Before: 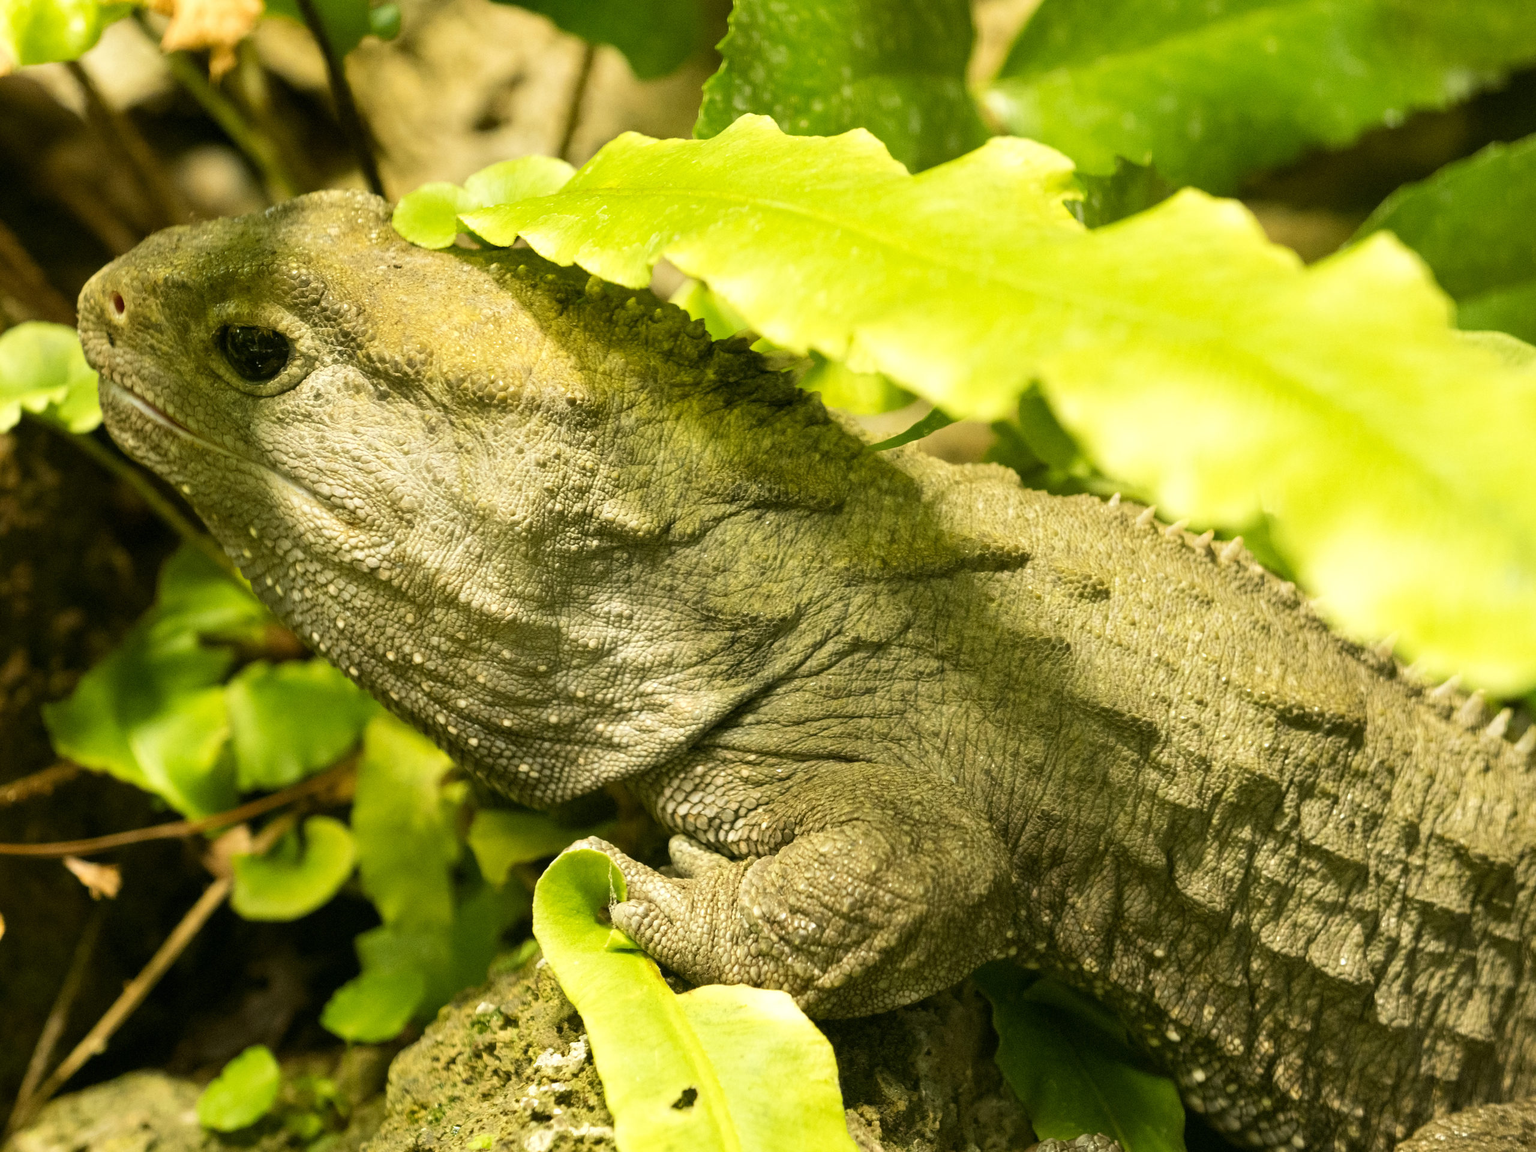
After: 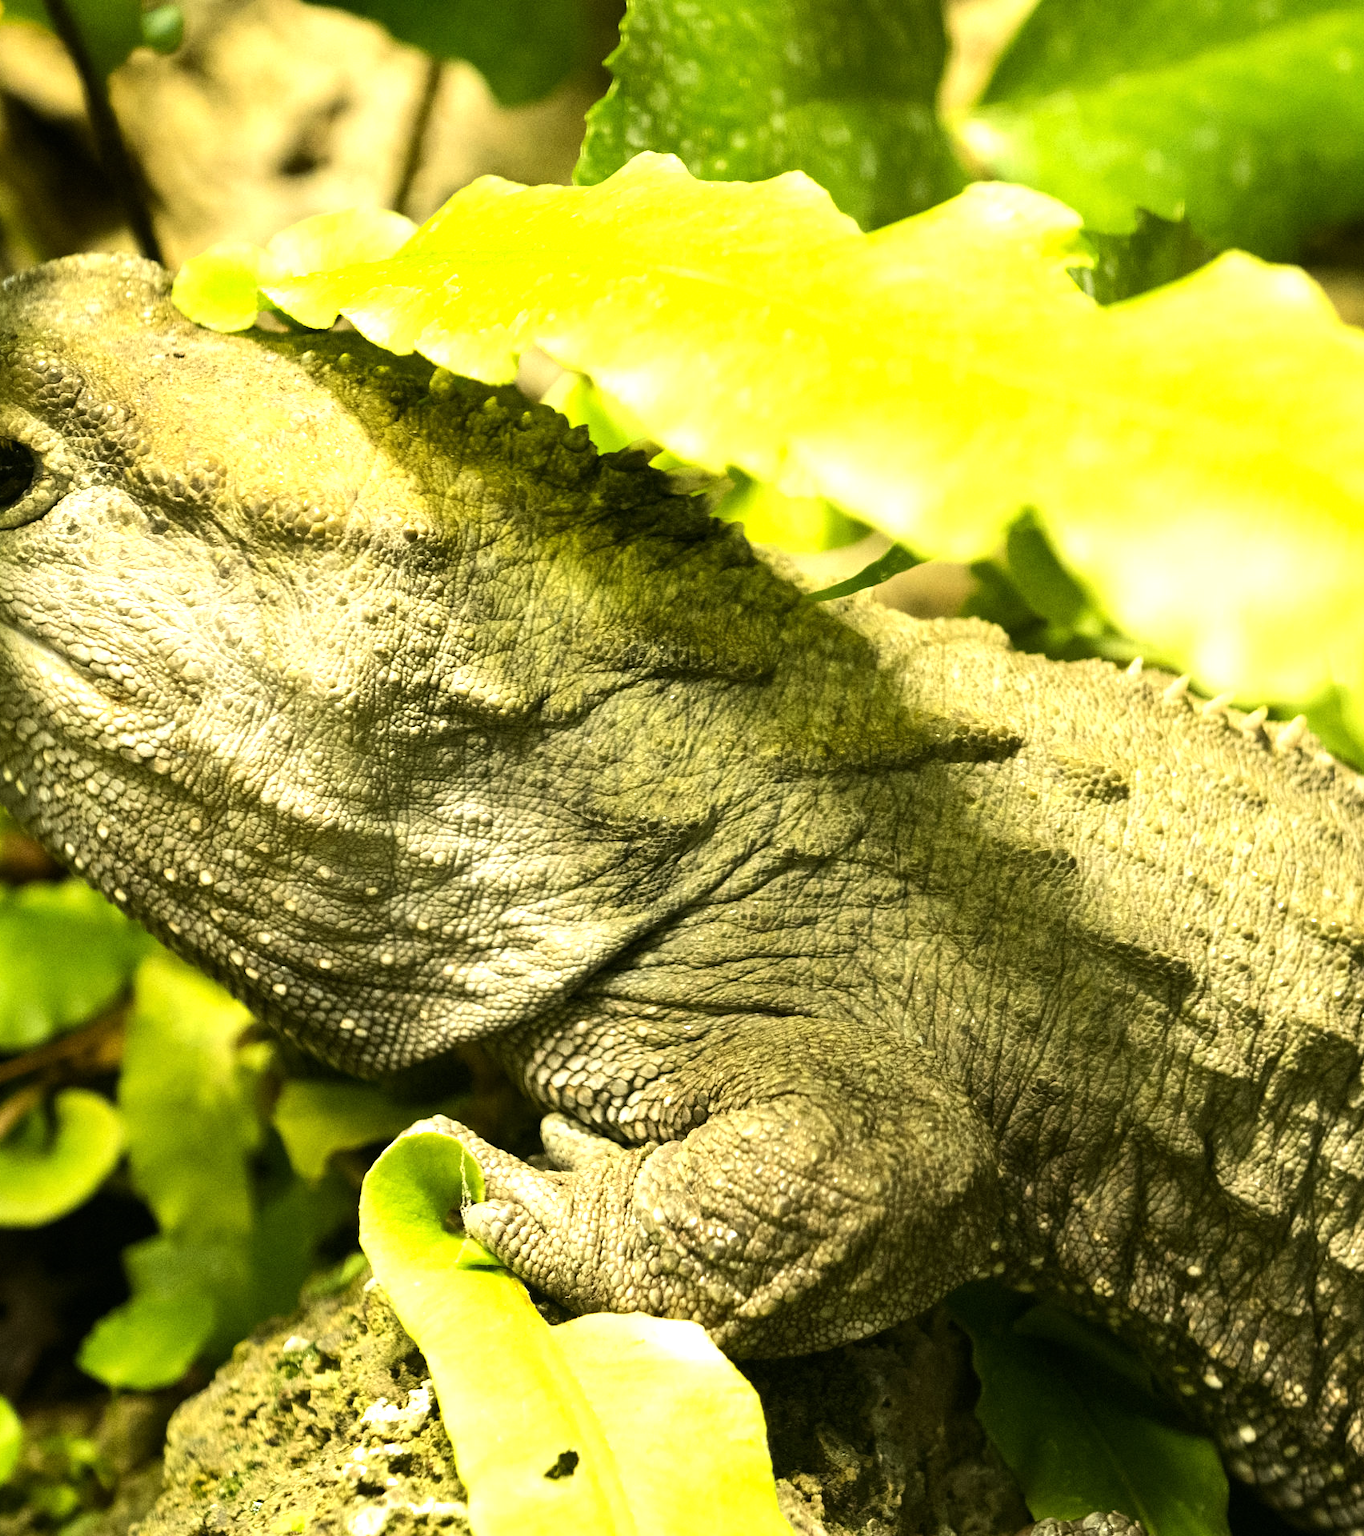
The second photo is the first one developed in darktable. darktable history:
tone equalizer: -8 EV -0.737 EV, -7 EV -0.695 EV, -6 EV -0.628 EV, -5 EV -0.361 EV, -3 EV 0.389 EV, -2 EV 0.6 EV, -1 EV 0.688 EV, +0 EV 0.738 EV, edges refinement/feathering 500, mask exposure compensation -1.57 EV, preserve details no
crop: left 17.18%, right 16.148%
